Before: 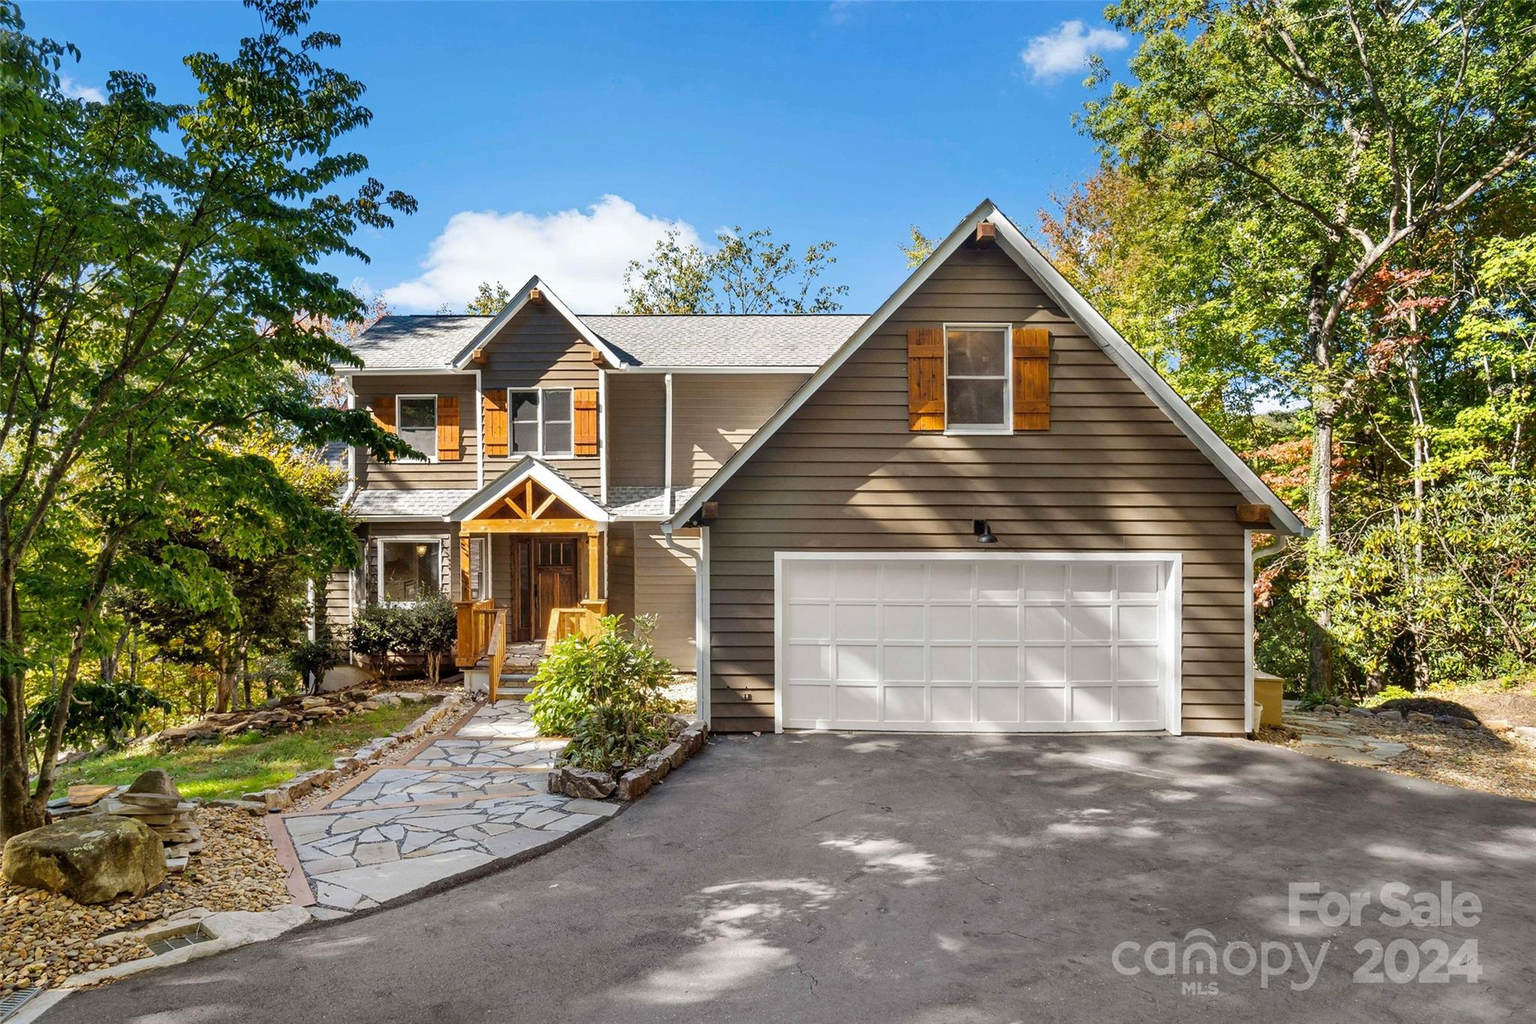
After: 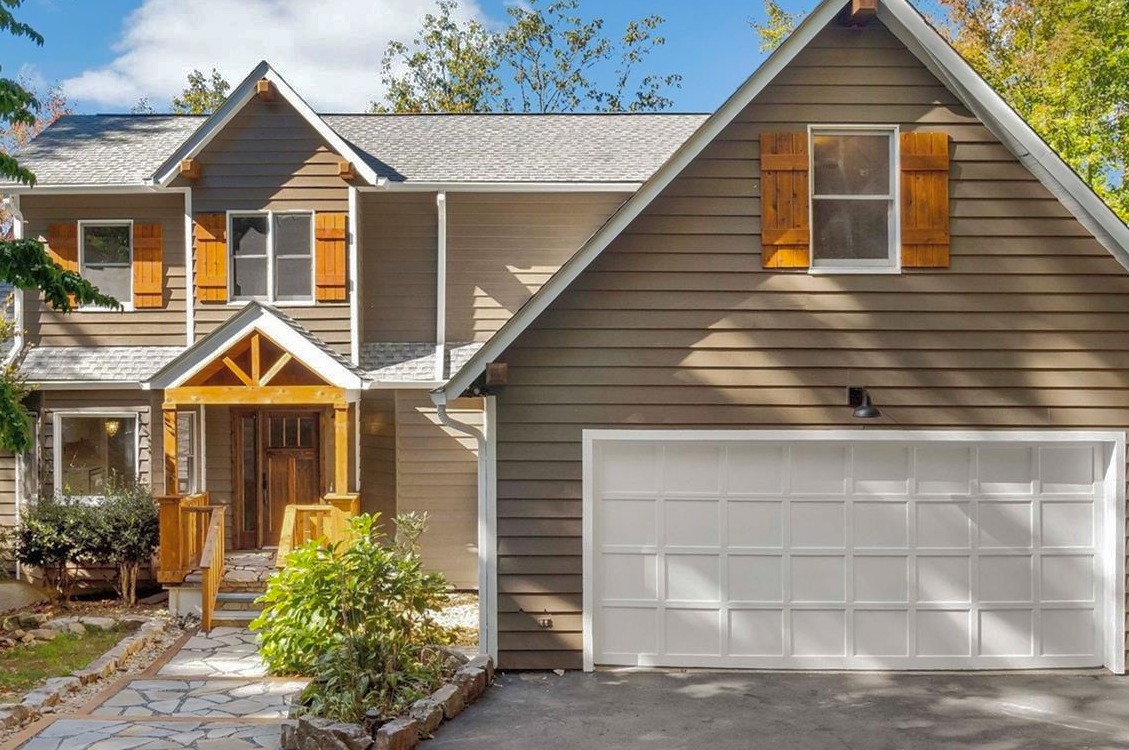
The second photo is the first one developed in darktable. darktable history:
crop and rotate: left 22.004%, top 22.465%, right 22.867%, bottom 22.552%
shadows and highlights: shadows 59.81, highlights -59.67, highlights color adjustment 55.12%
